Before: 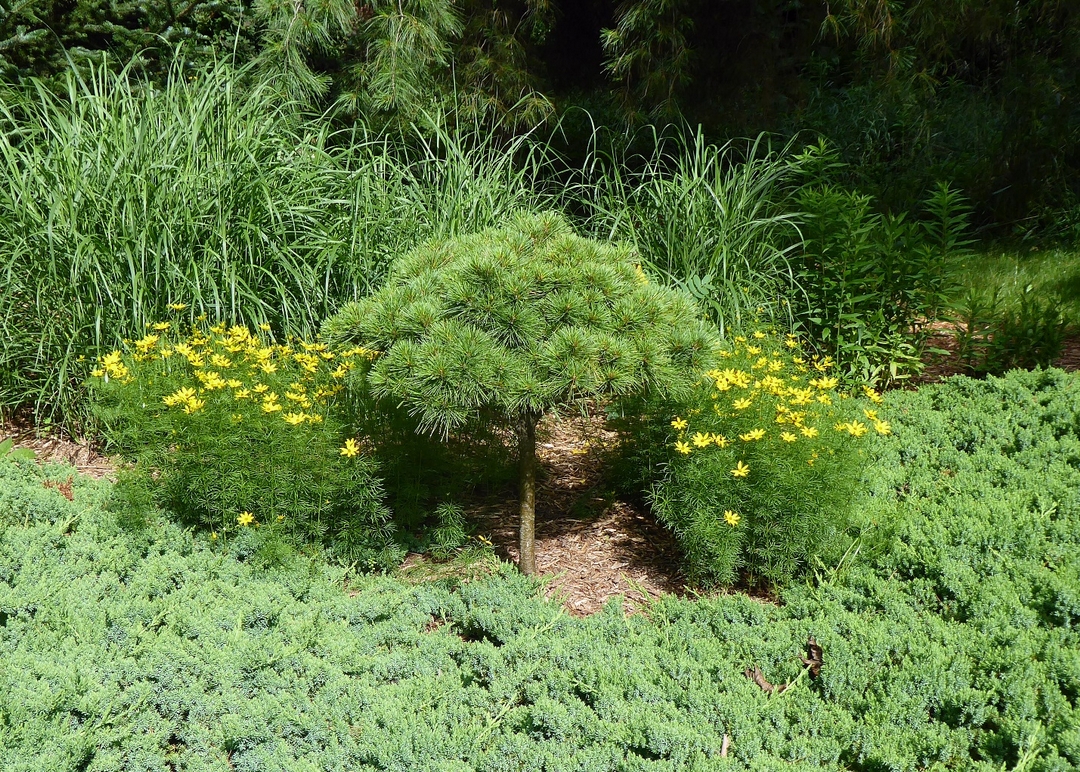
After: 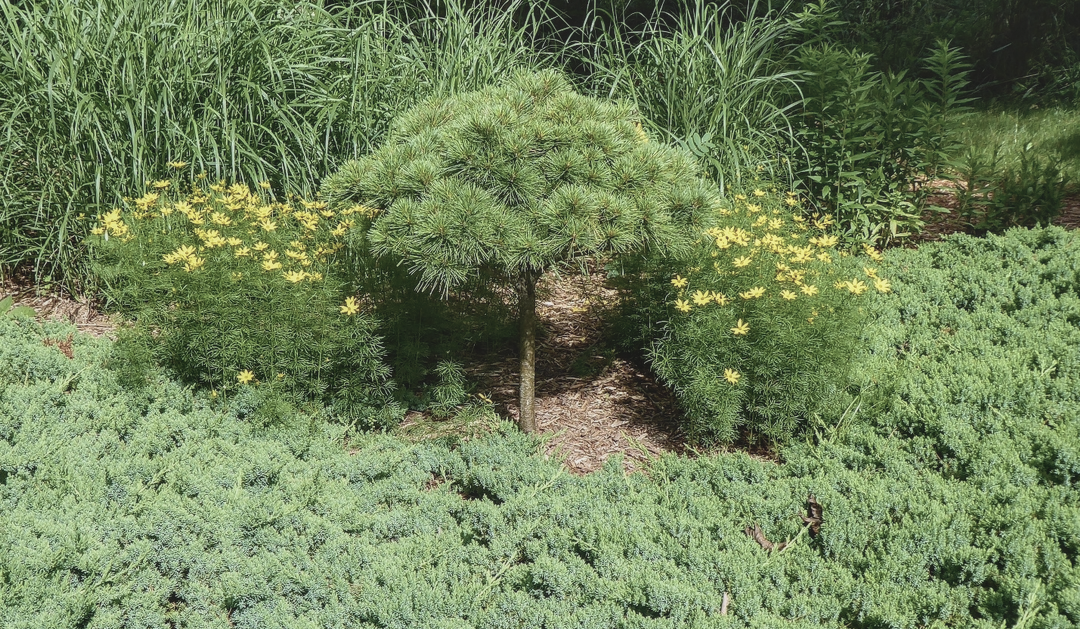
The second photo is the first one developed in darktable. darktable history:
crop and rotate: top 18.508%
local contrast: highlights 62%, detail 143%, midtone range 0.434
contrast brightness saturation: contrast -0.264, saturation -0.445
velvia: on, module defaults
